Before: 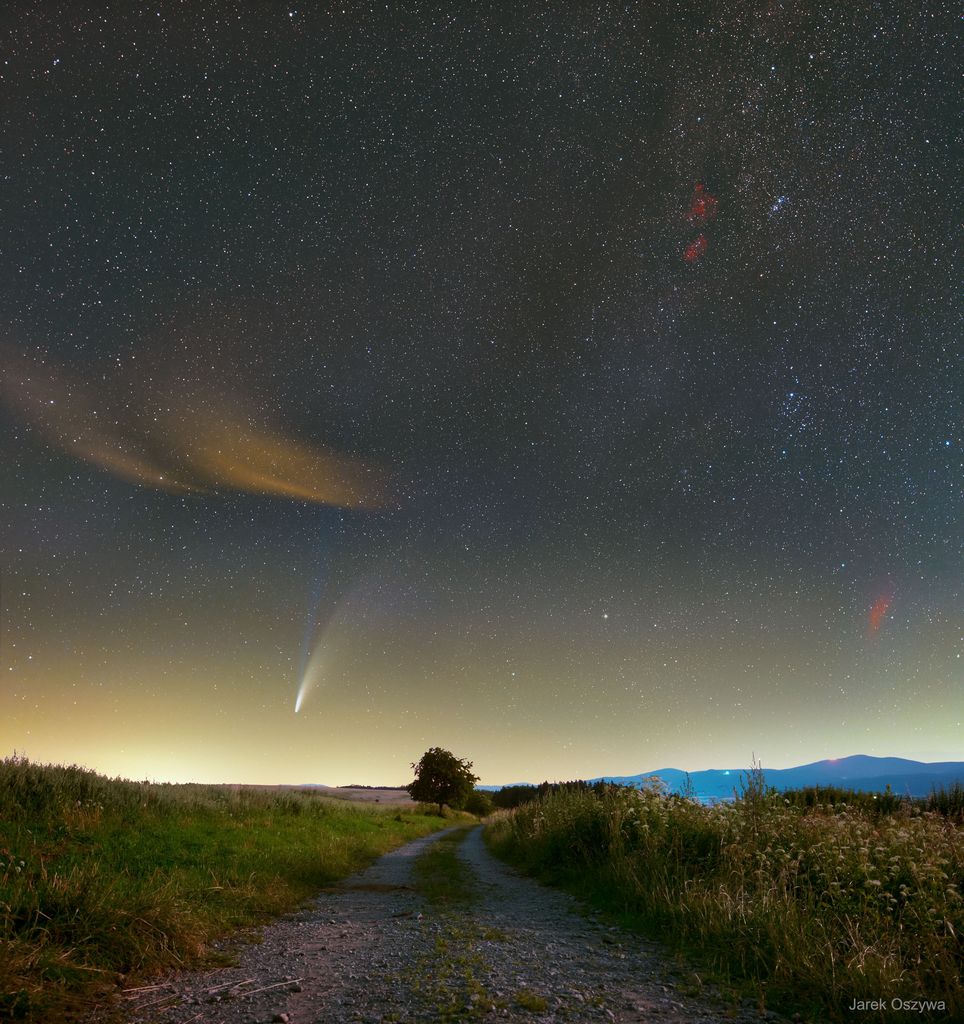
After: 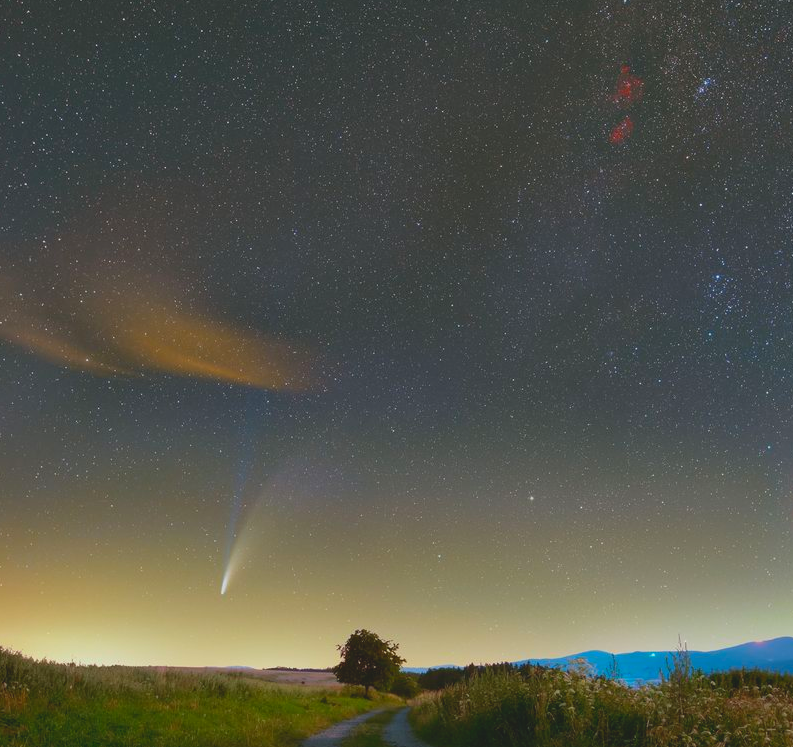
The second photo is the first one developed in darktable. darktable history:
shadows and highlights: radius 329.64, shadows 54.2, highlights -99.99, compress 94.51%, shadows color adjustment 97.99%, highlights color adjustment 58.9%, soften with gaussian
contrast brightness saturation: contrast -0.203, saturation 0.187
crop: left 7.735%, top 11.6%, right 9.928%, bottom 15.389%
